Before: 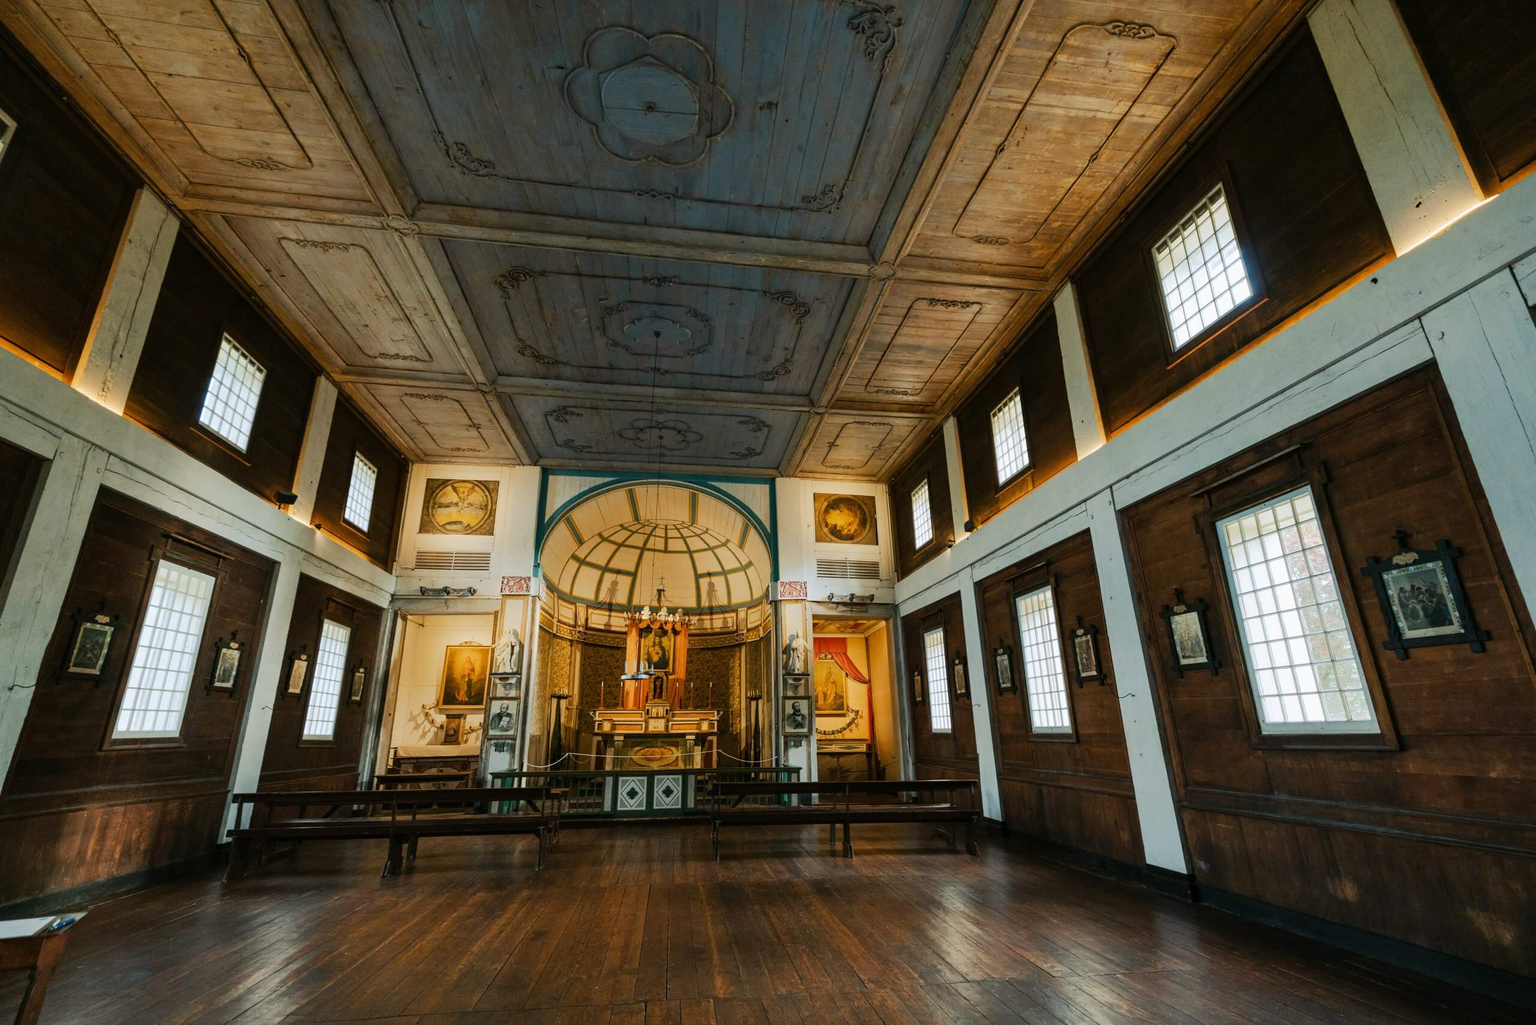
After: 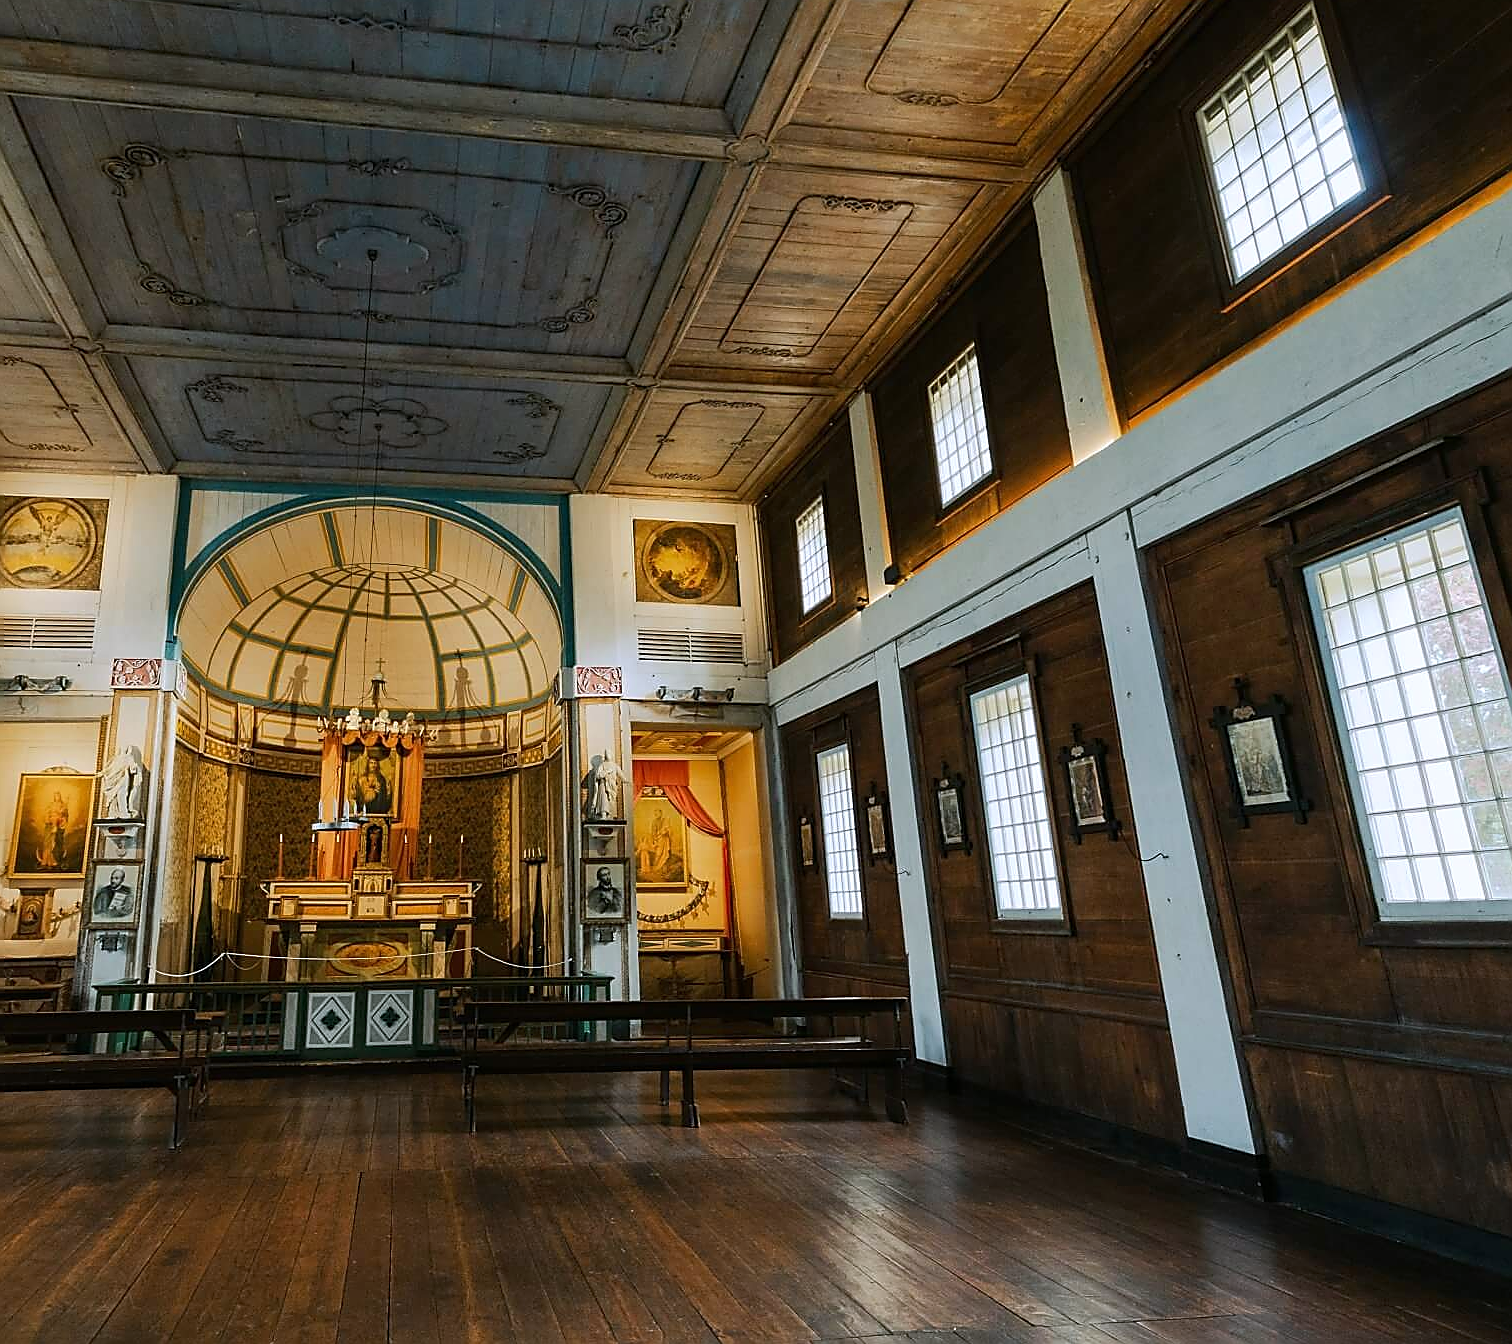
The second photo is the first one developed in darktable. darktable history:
sharpen: radius 1.4, amount 1.25, threshold 0.7
white balance: red 0.984, blue 1.059
crop and rotate: left 28.256%, top 17.734%, right 12.656%, bottom 3.573%
